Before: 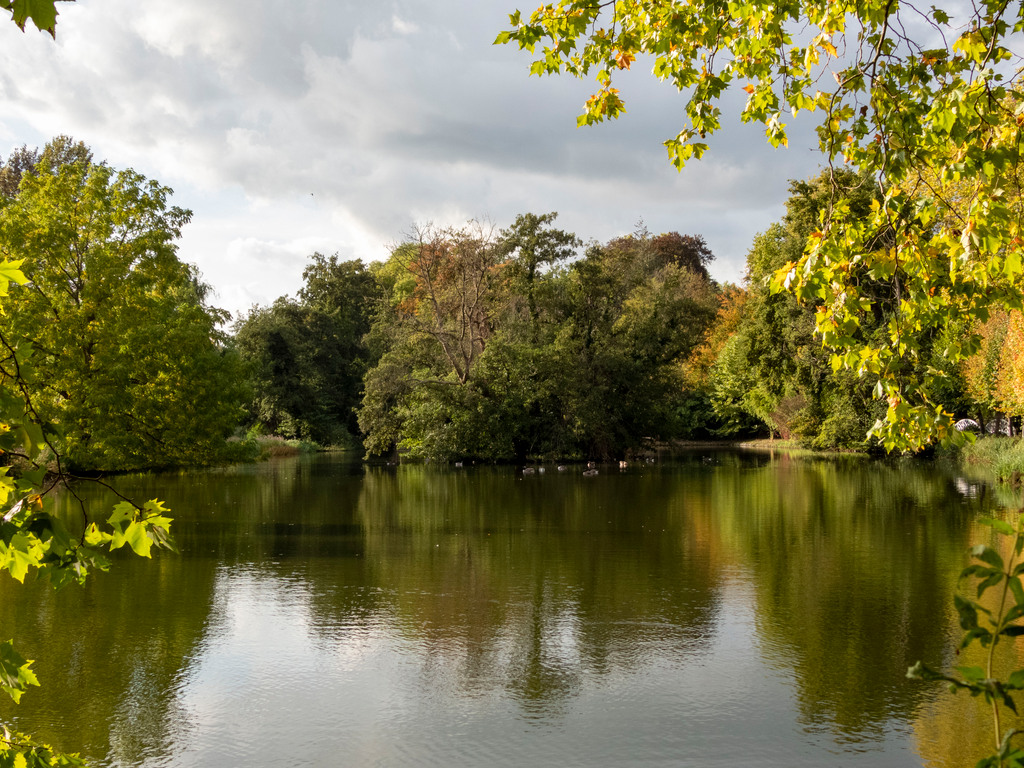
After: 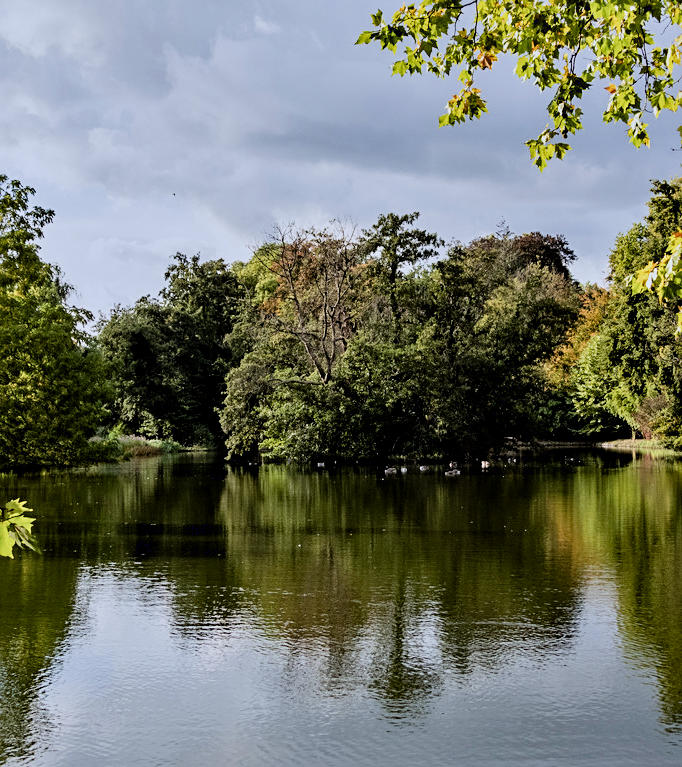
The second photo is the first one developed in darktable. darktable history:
sharpen: radius 2.529, amount 0.323
white balance: red 0.948, green 1.02, blue 1.176
contrast equalizer: y [[0.601, 0.6, 0.598, 0.598, 0.6, 0.601], [0.5 ×6], [0.5 ×6], [0 ×6], [0 ×6]]
crop and rotate: left 13.537%, right 19.796%
filmic rgb: black relative exposure -7.65 EV, white relative exposure 4.56 EV, hardness 3.61
